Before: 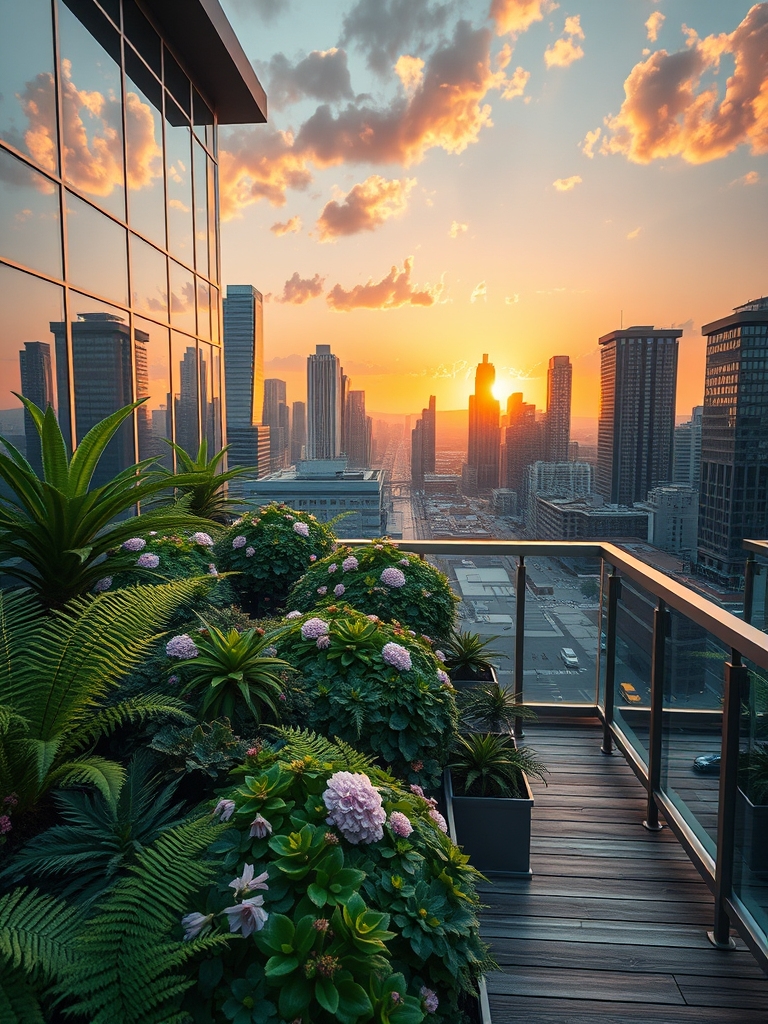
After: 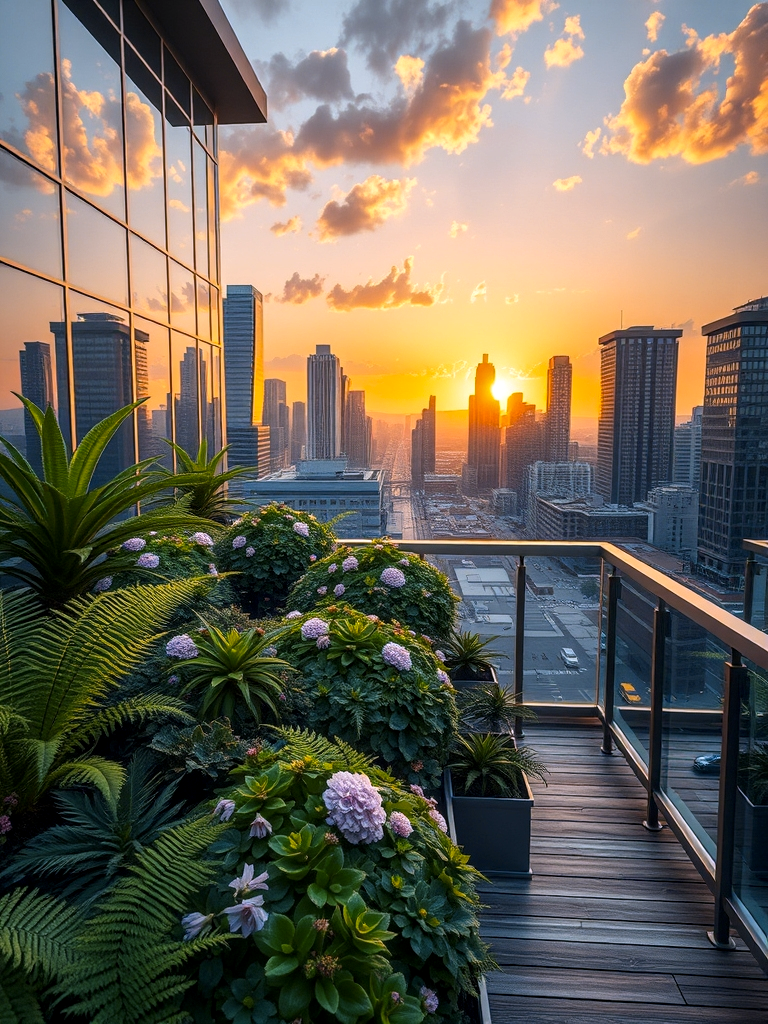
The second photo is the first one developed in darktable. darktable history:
color contrast: green-magenta contrast 0.85, blue-yellow contrast 1.25, unbound 0
white balance: red 1.05, blue 1.072
local contrast: on, module defaults
